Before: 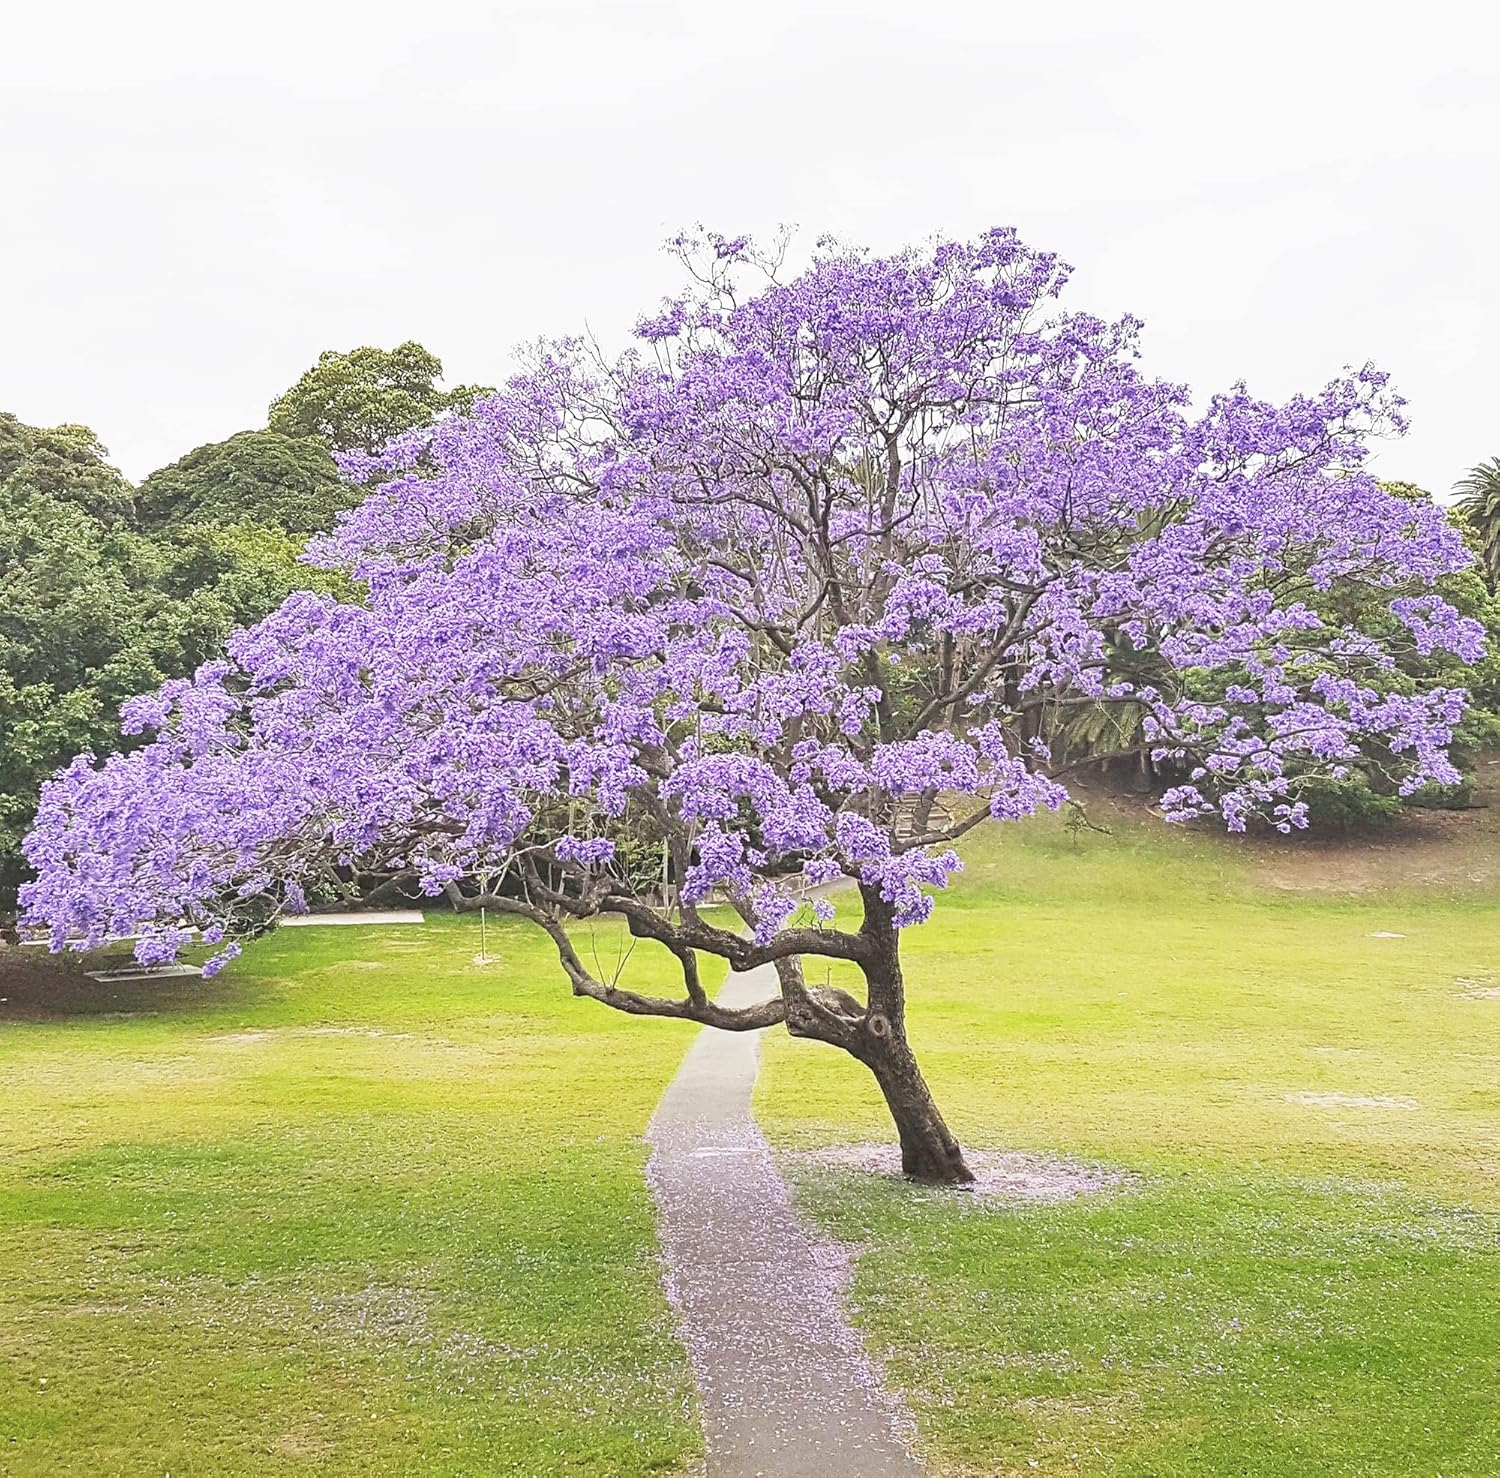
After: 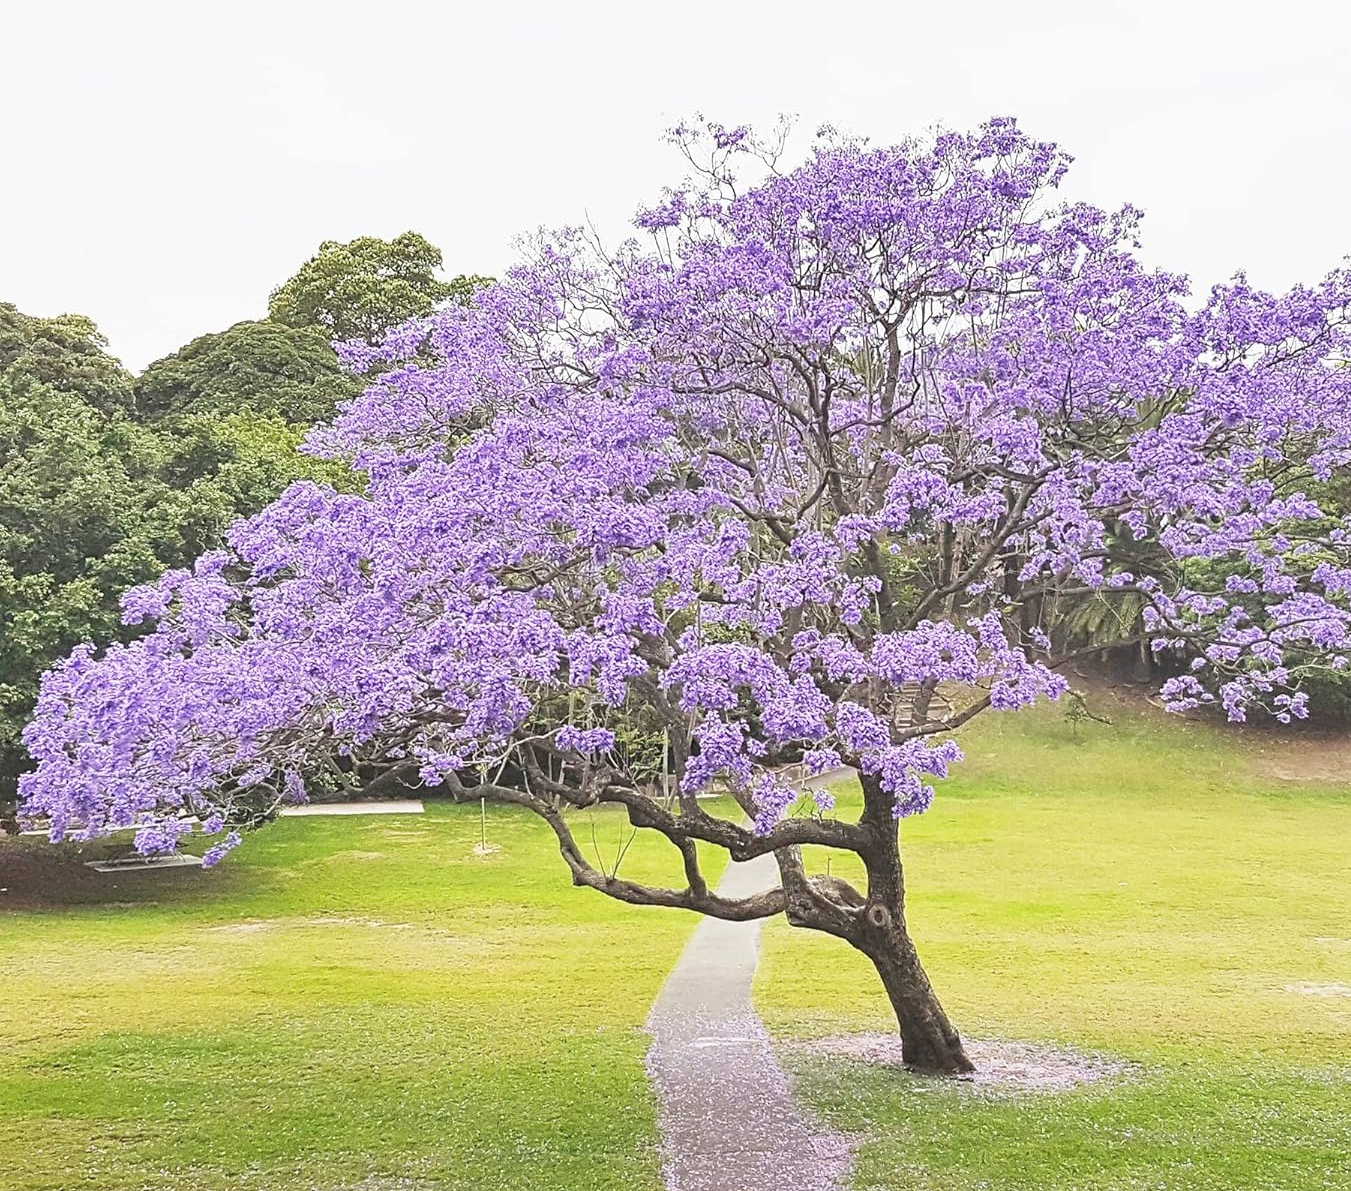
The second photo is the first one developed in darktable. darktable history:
crop: top 7.499%, right 9.892%, bottom 11.907%
